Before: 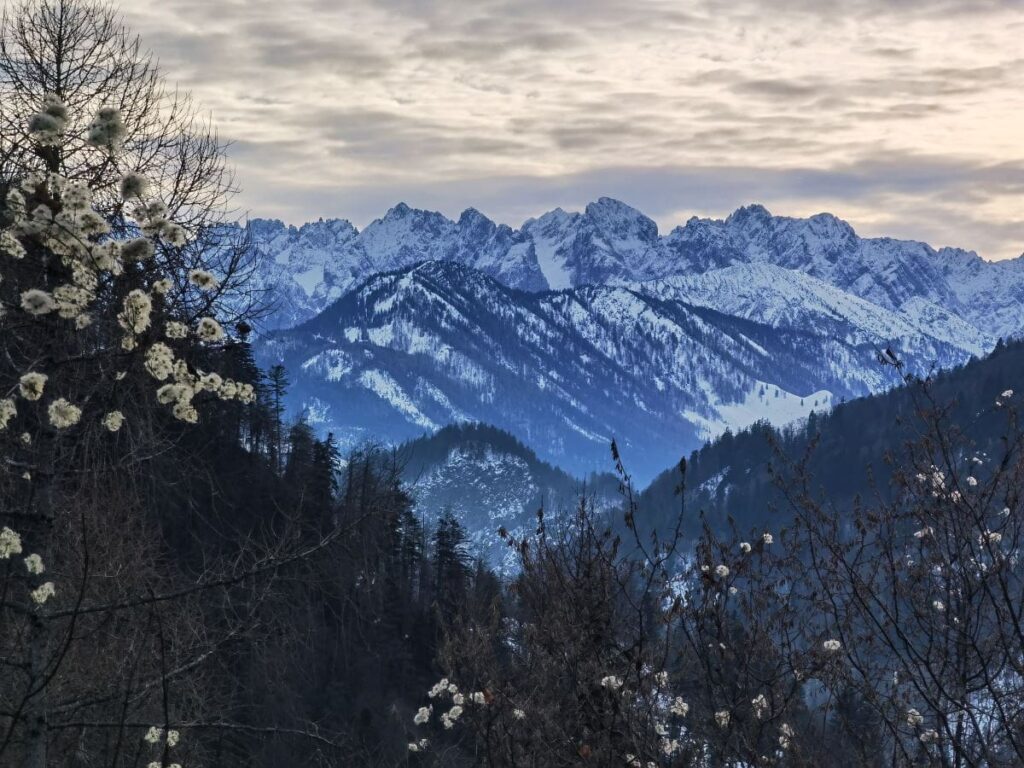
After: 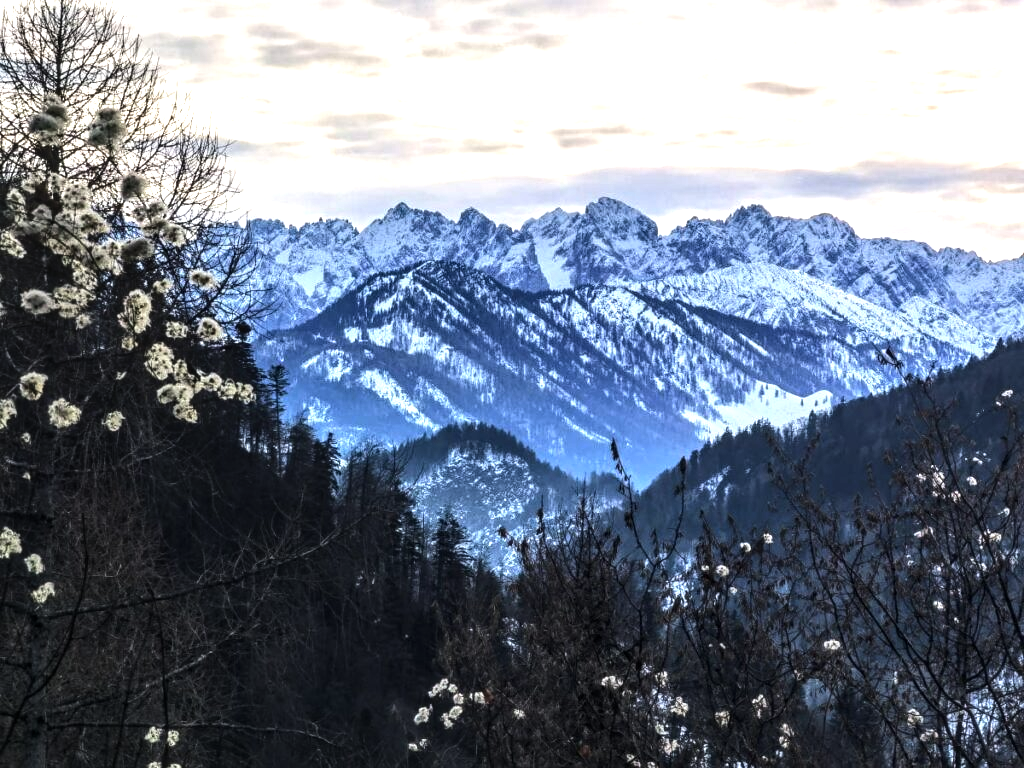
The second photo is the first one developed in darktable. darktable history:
exposure: exposure 0.207 EV, compensate highlight preservation false
local contrast: on, module defaults
tone equalizer: -8 EV -1.08 EV, -7 EV -1.01 EV, -6 EV -0.867 EV, -5 EV -0.578 EV, -3 EV 0.578 EV, -2 EV 0.867 EV, -1 EV 1.01 EV, +0 EV 1.08 EV, edges refinement/feathering 500, mask exposure compensation -1.57 EV, preserve details no
